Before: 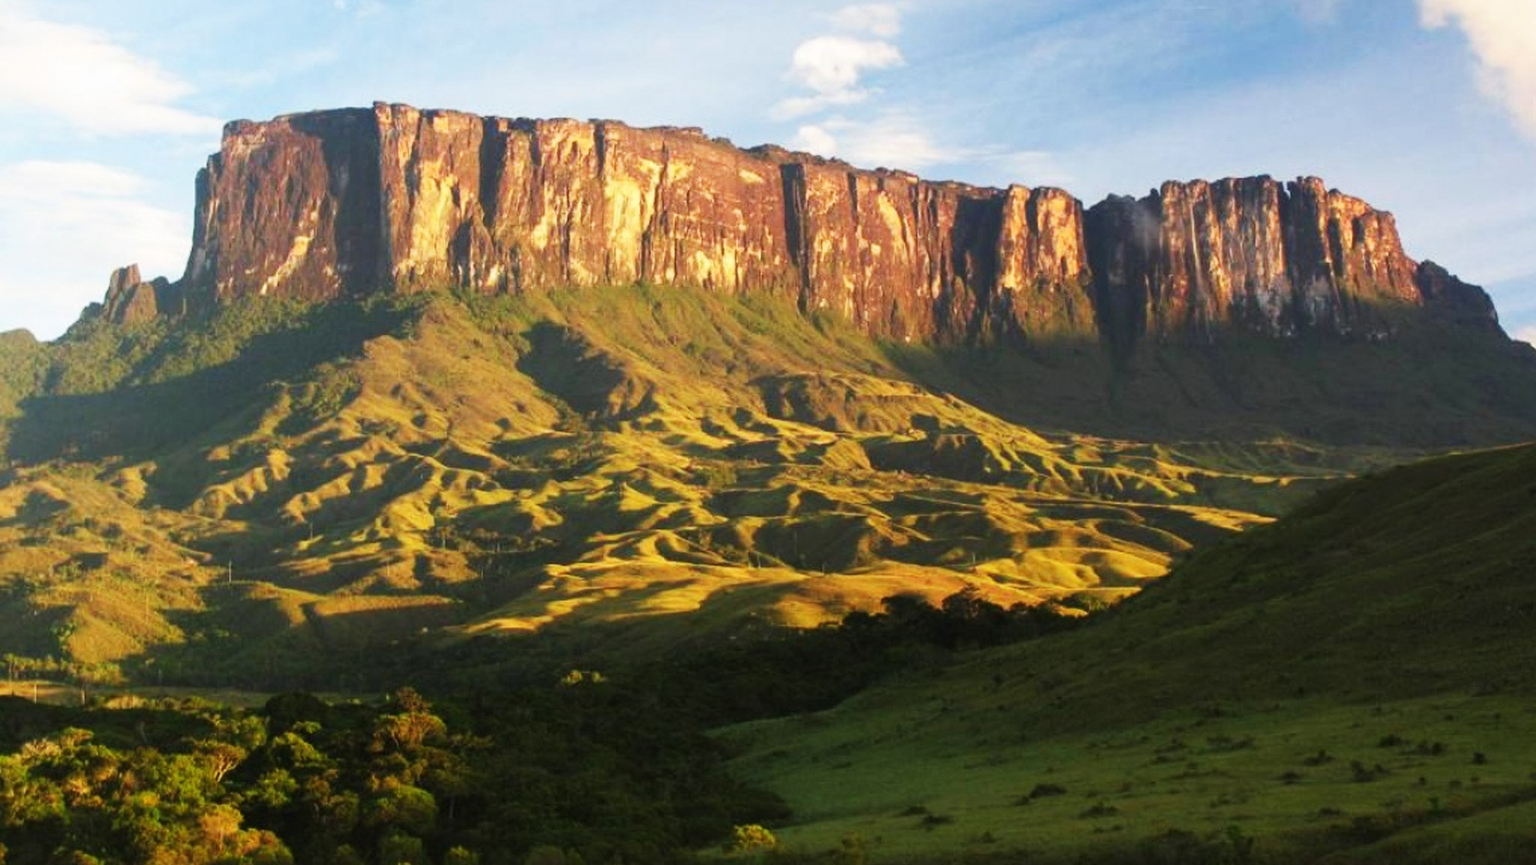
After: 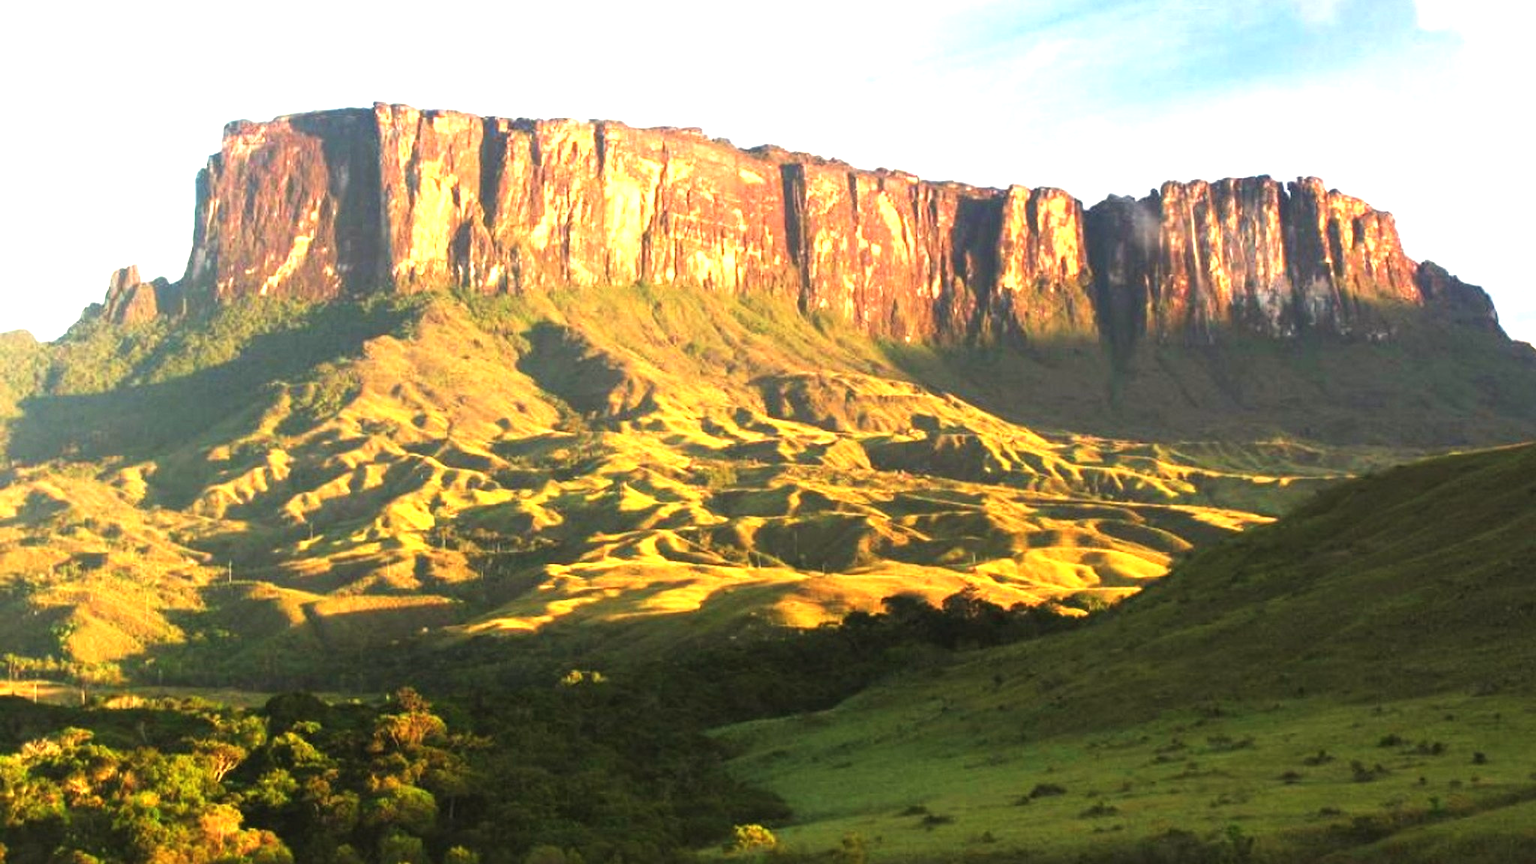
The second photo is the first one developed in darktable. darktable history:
exposure: black level correction 0, exposure 1.1 EV, compensate exposure bias true, compensate highlight preservation false
white balance: red 1.045, blue 0.932
